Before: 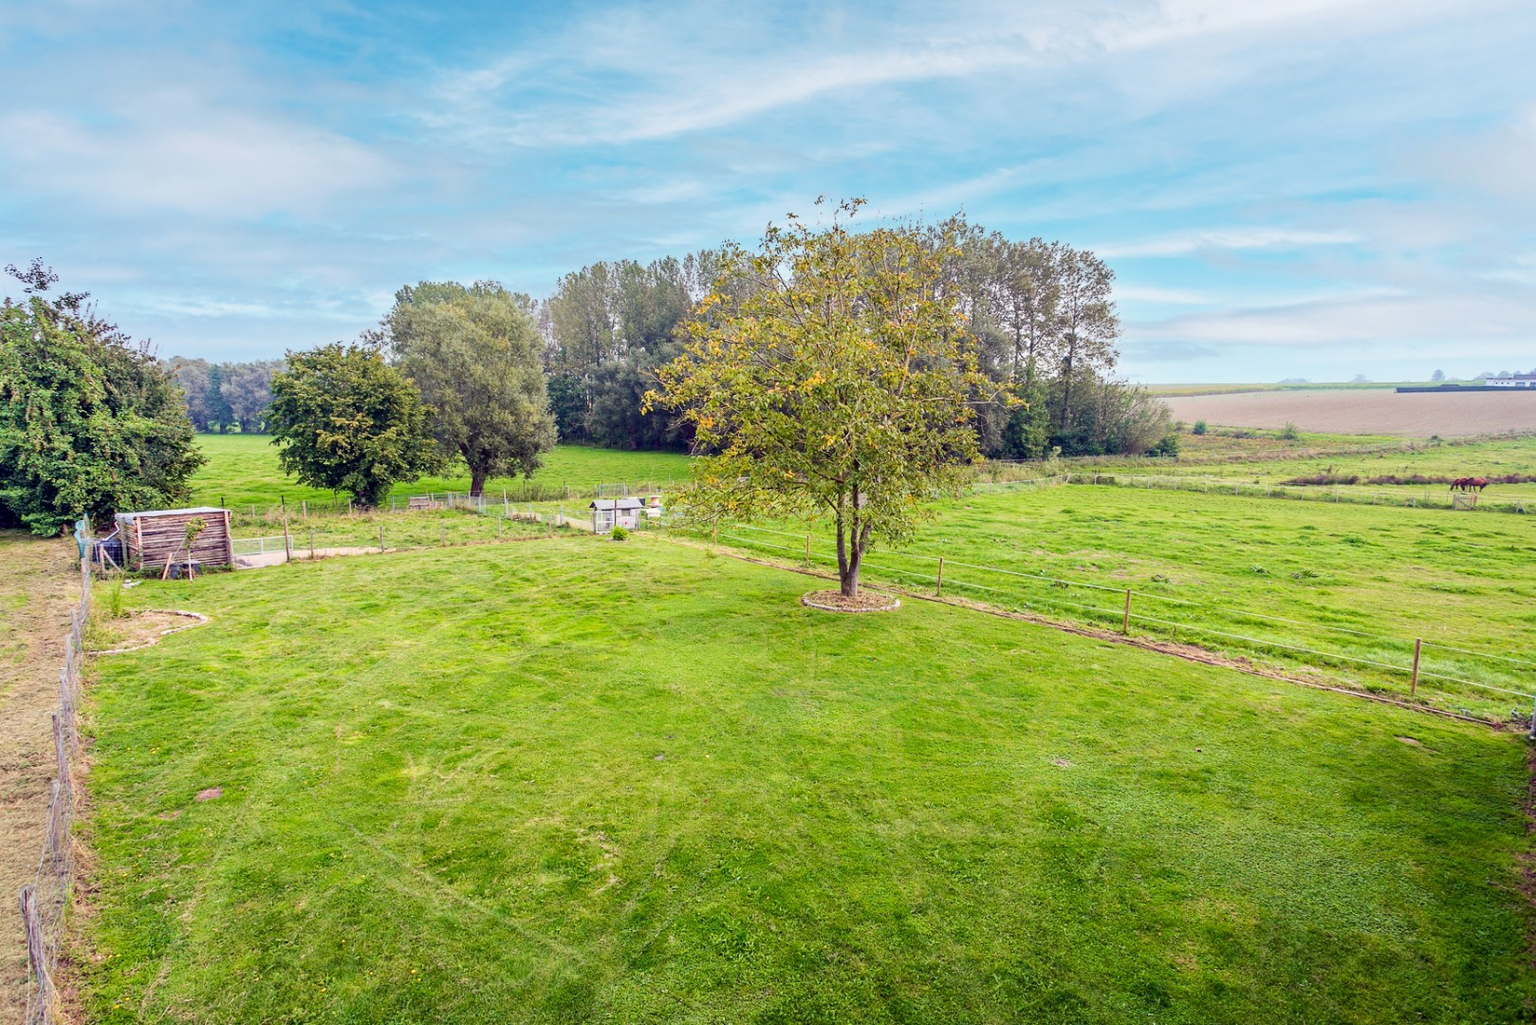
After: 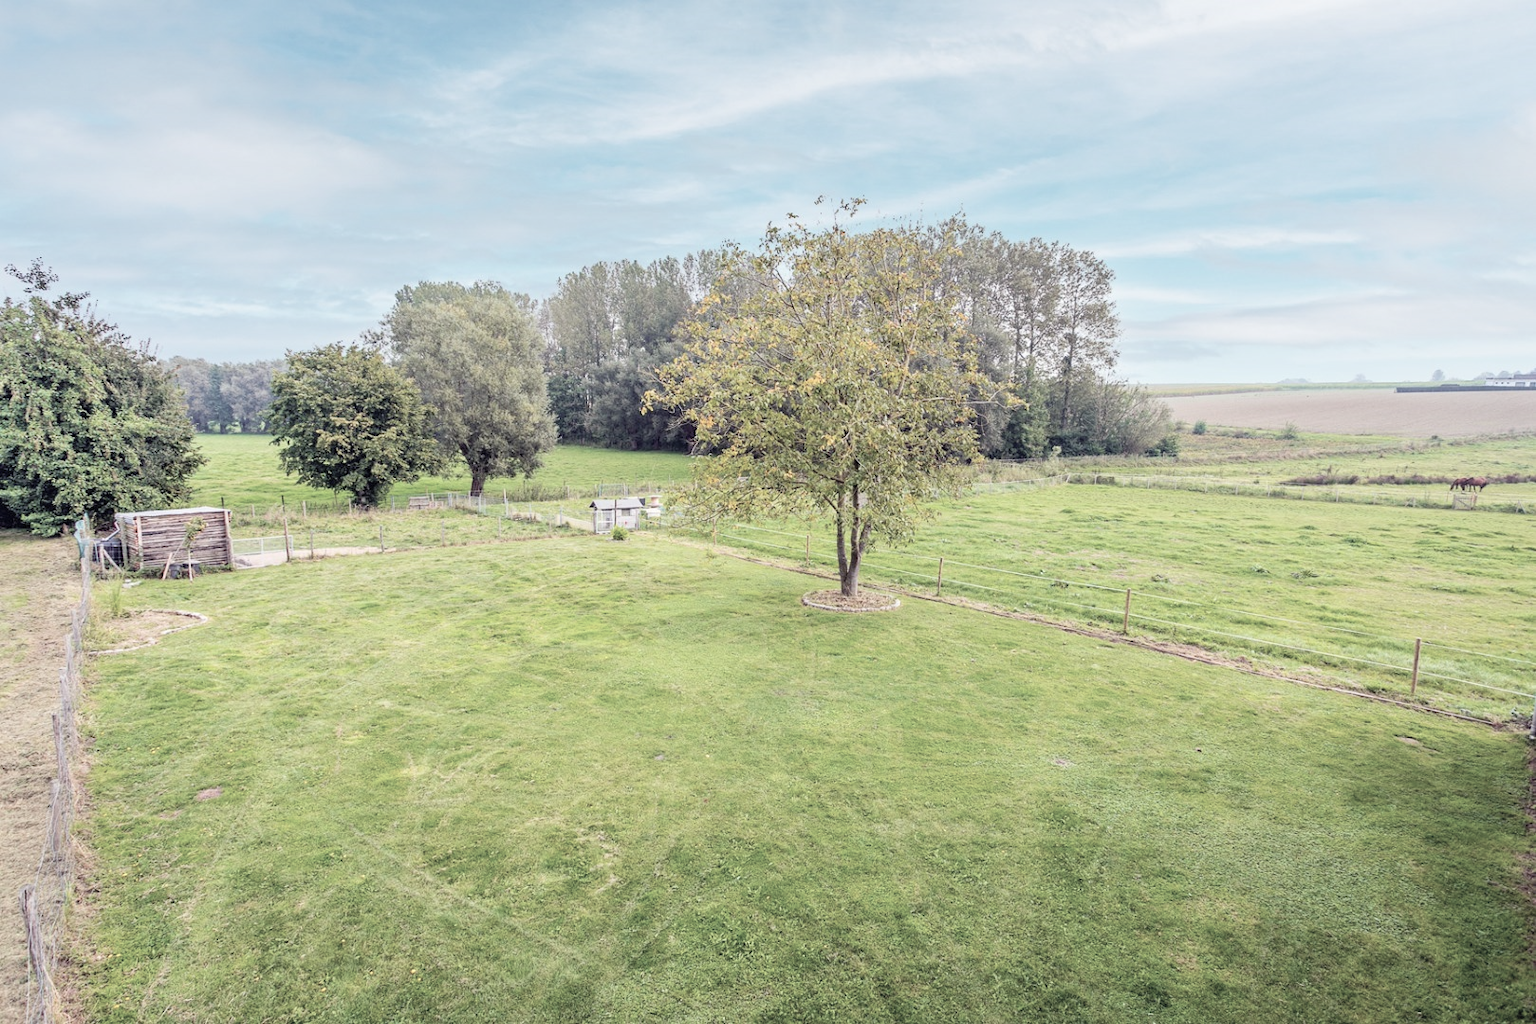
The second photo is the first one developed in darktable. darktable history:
contrast brightness saturation: brightness 0.181, saturation -0.489
